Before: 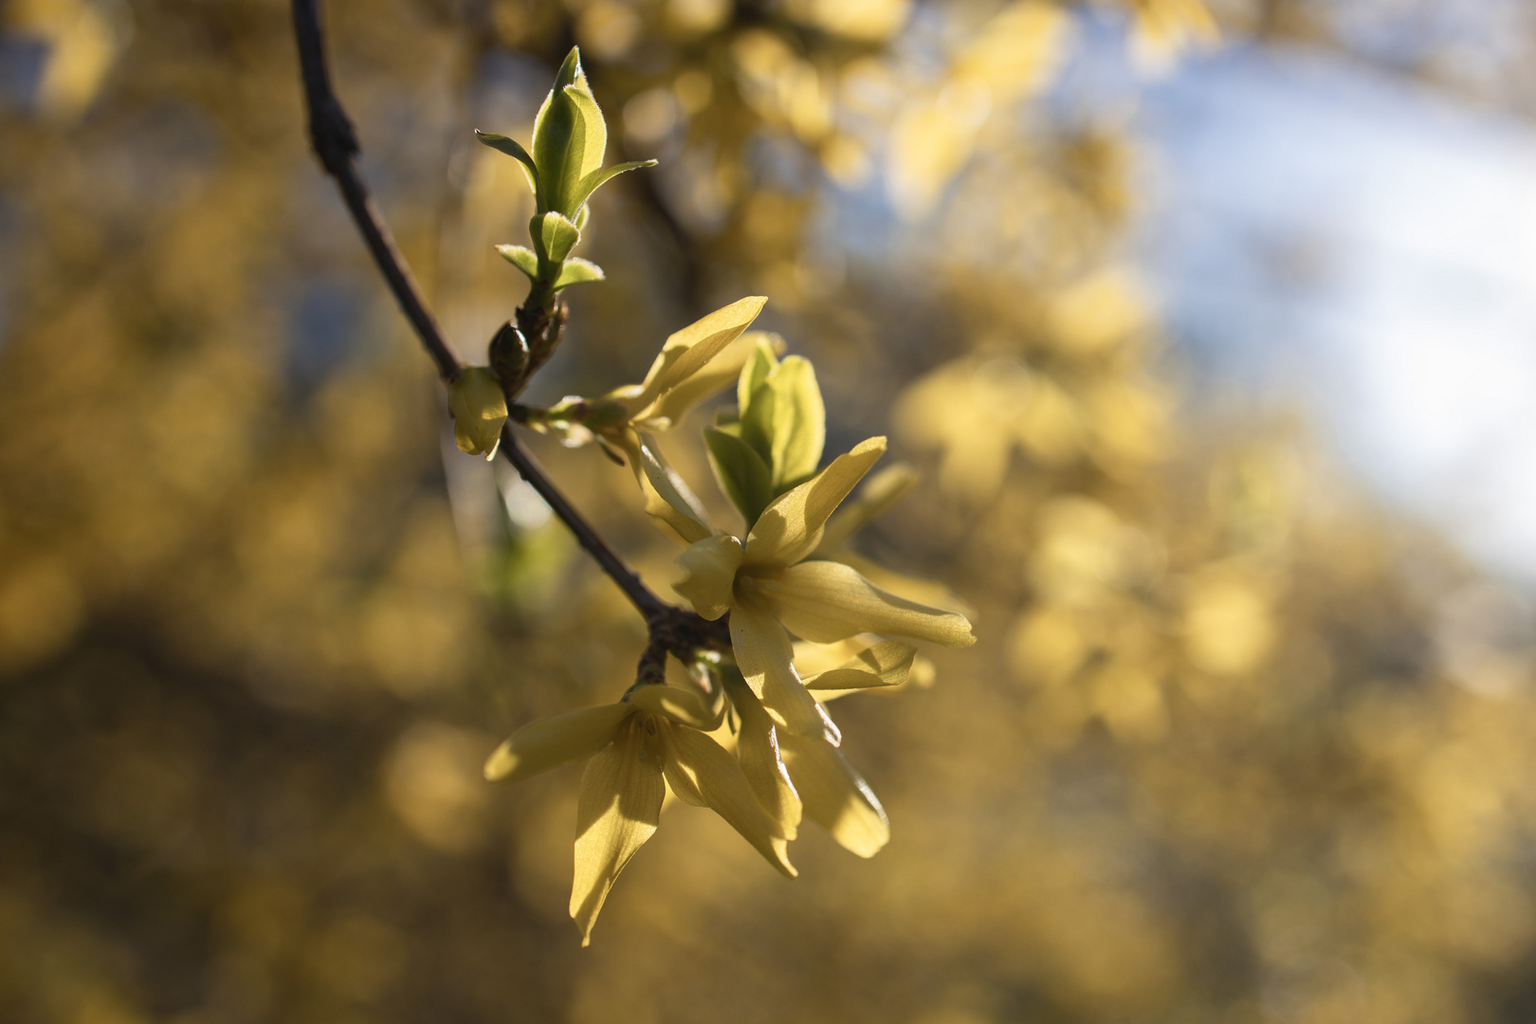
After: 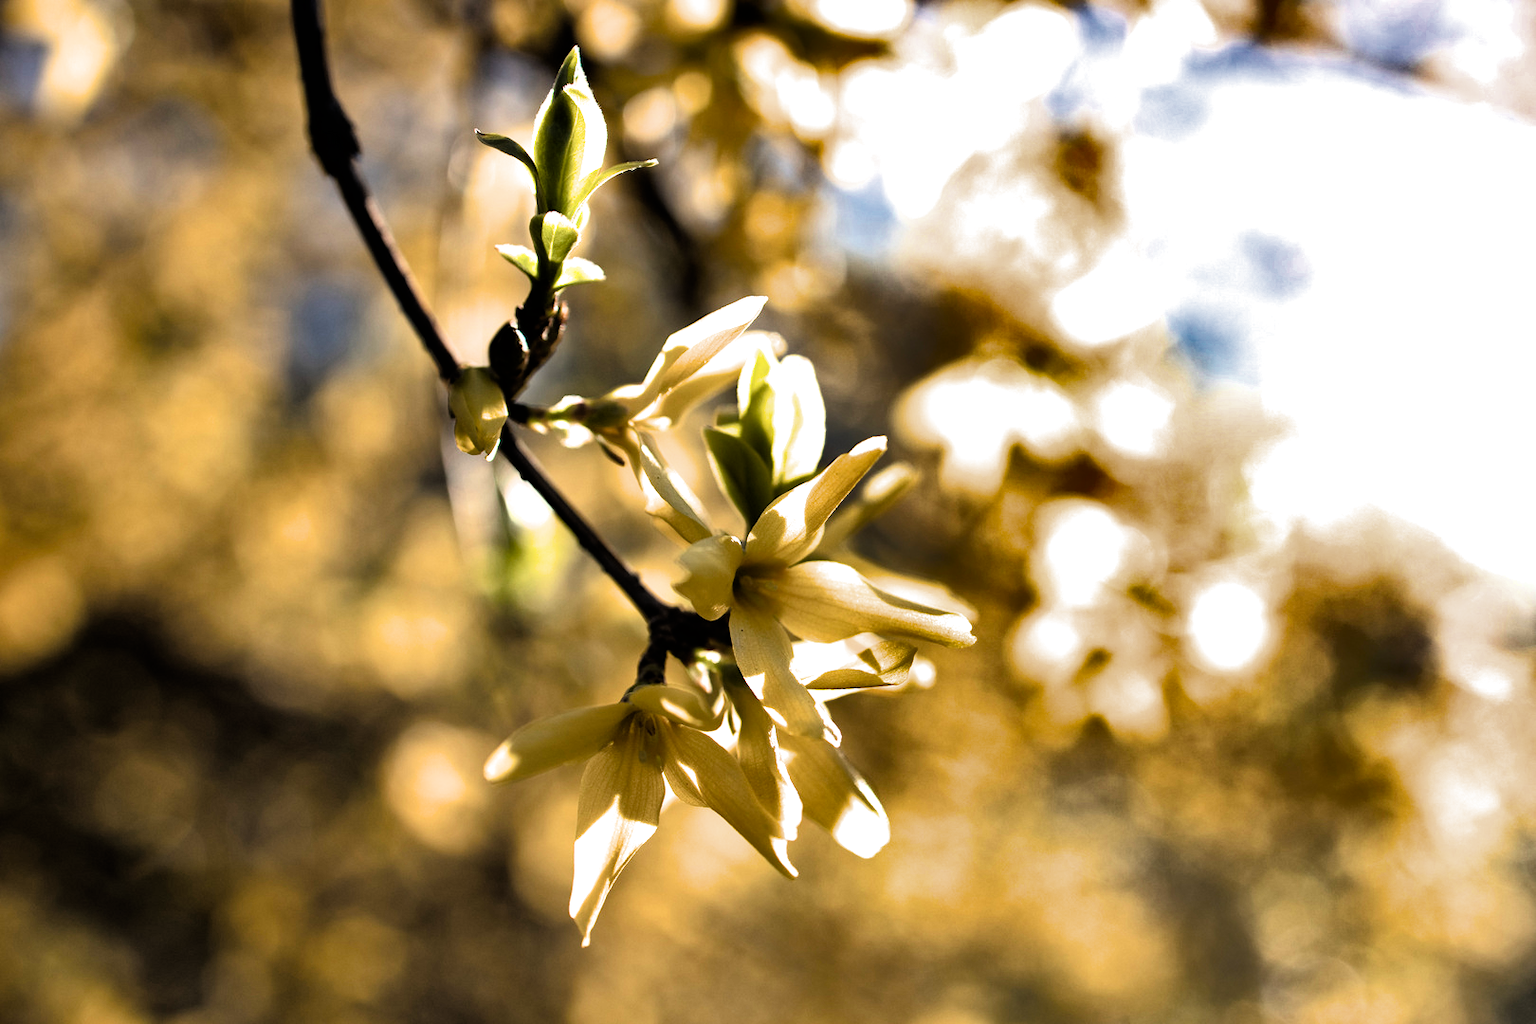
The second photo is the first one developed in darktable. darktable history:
shadows and highlights: shadows 24.45, highlights -78.72, soften with gaussian
filmic rgb: black relative exposure -3.74 EV, white relative exposure 2.38 EV, dynamic range scaling -49.89%, hardness 3.47, latitude 30.15%, contrast 1.807
exposure: black level correction 0, exposure 0.953 EV, compensate exposure bias true, compensate highlight preservation false
